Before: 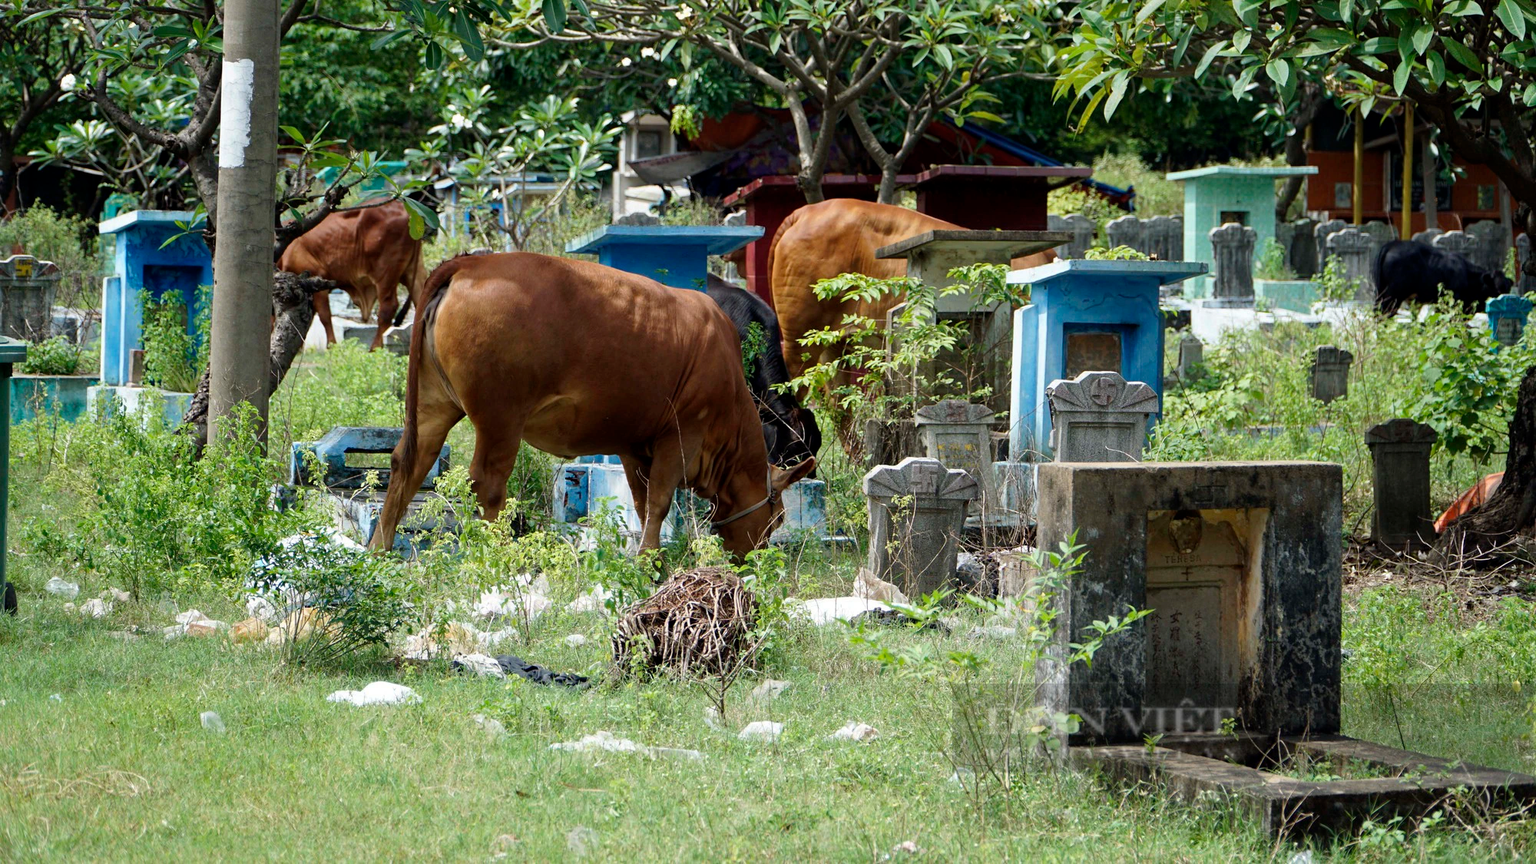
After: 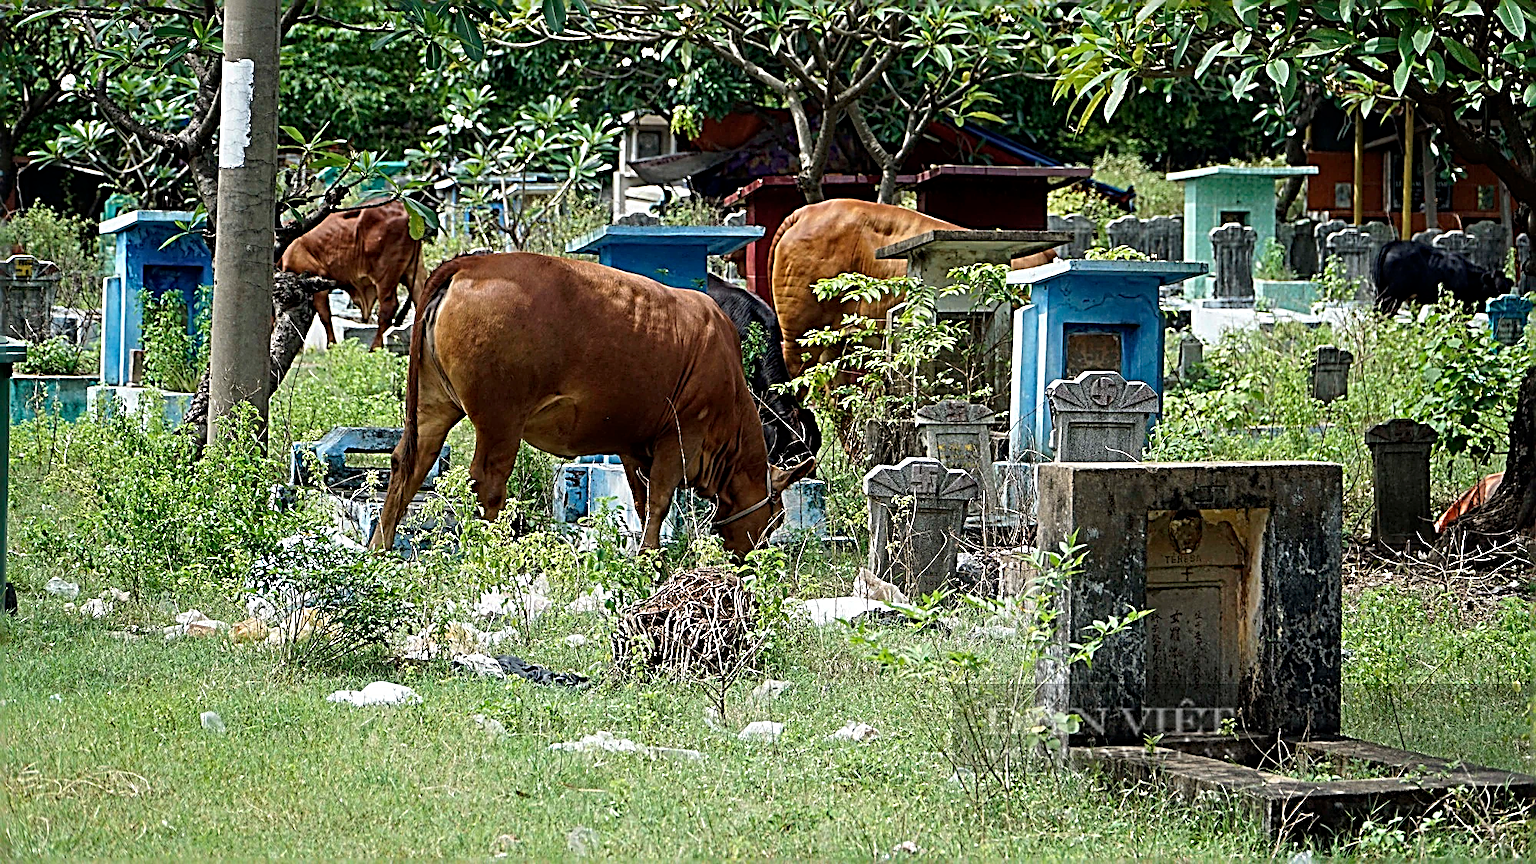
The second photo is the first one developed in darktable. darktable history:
sharpen: radius 3.163, amount 1.729
